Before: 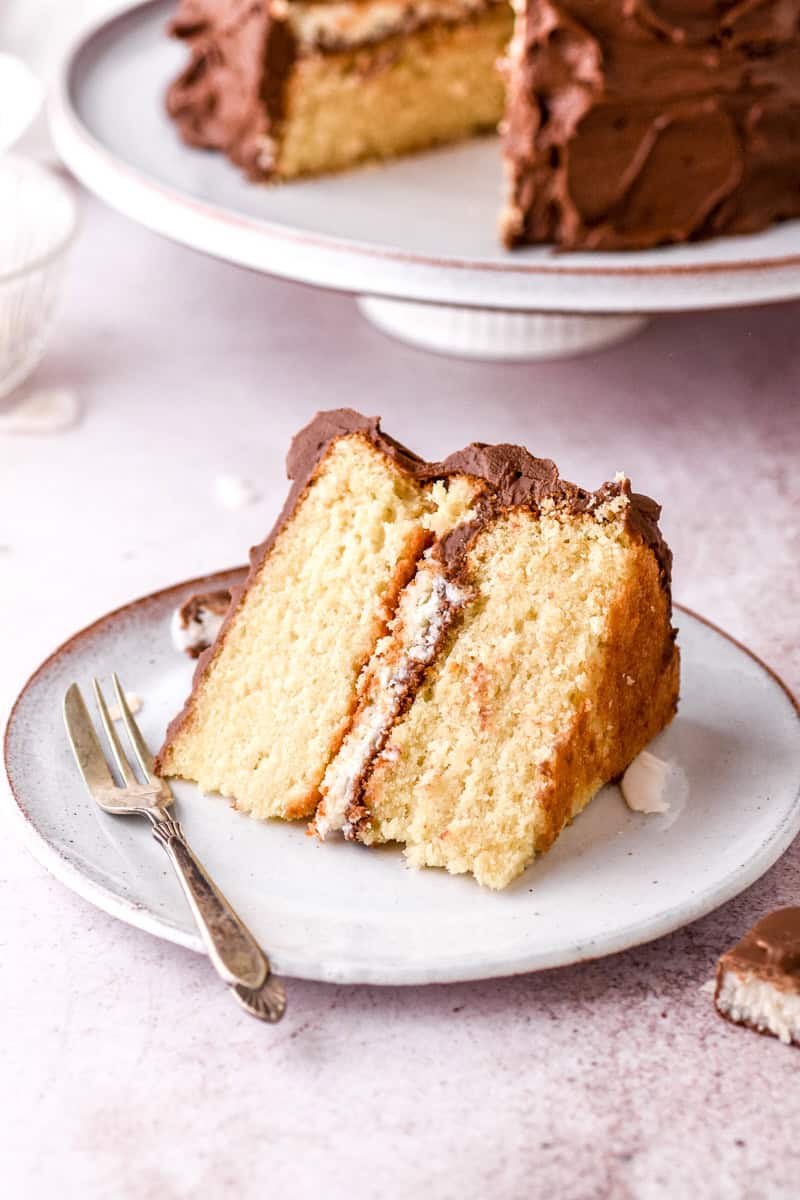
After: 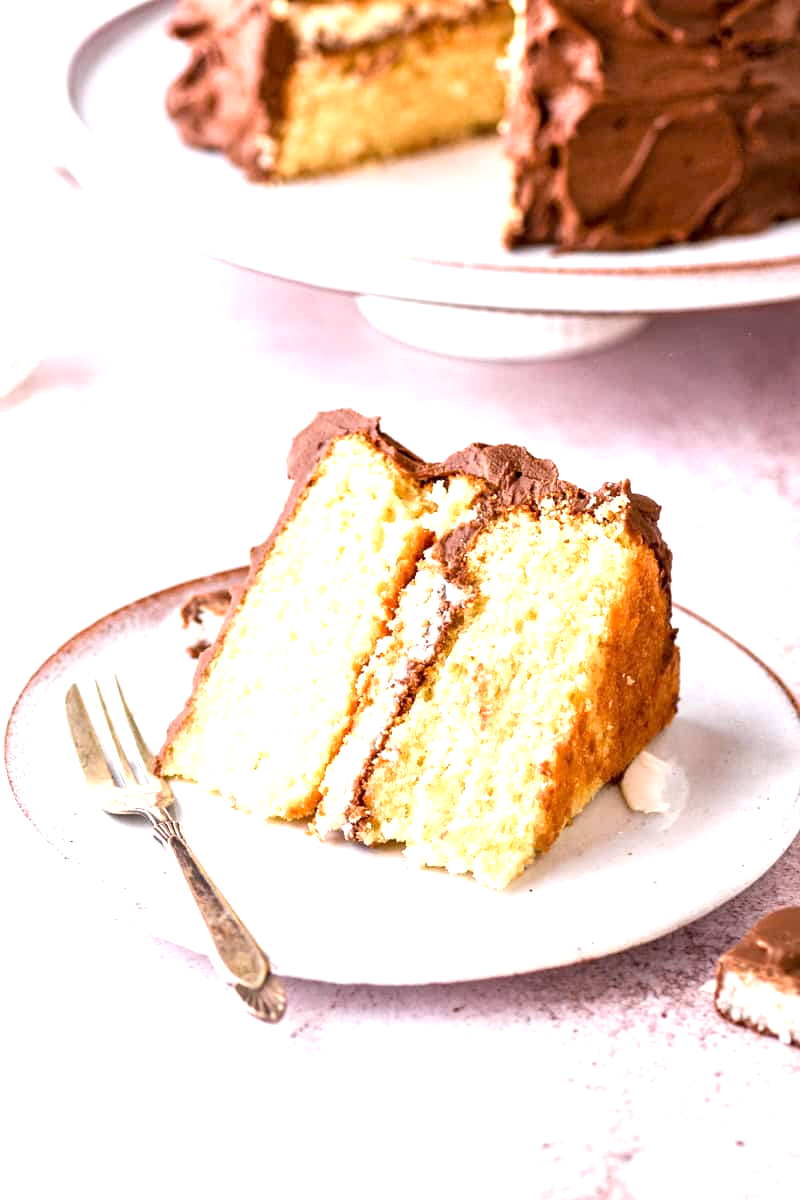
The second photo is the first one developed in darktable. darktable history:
exposure: black level correction 0.001, exposure 0.963 EV, compensate highlight preservation false
